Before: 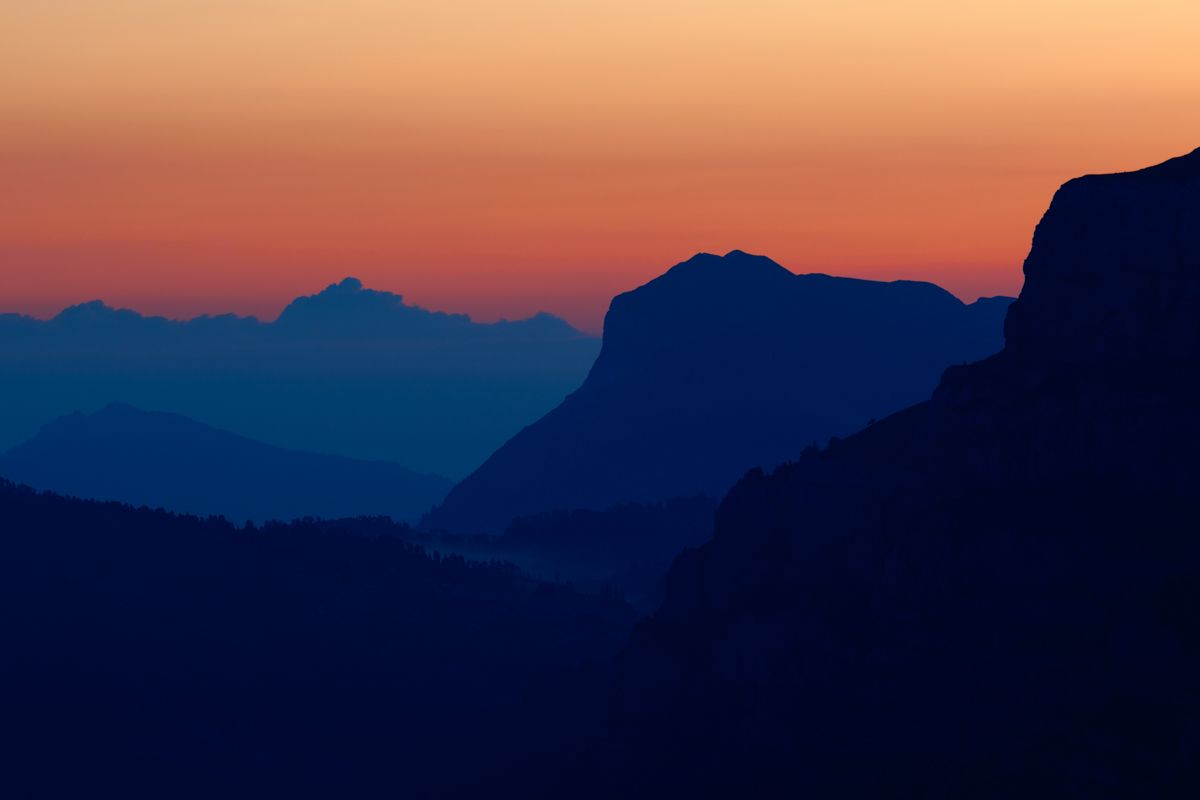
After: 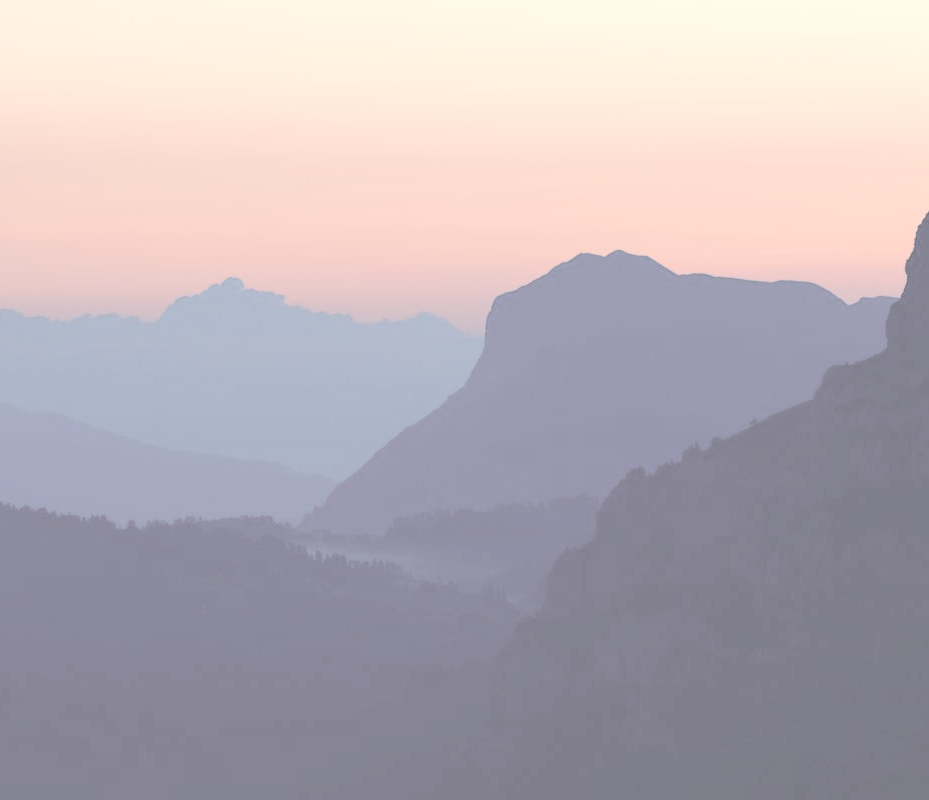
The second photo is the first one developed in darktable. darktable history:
exposure: black level correction 0, exposure 1.5 EV, compensate highlight preservation false
tone curve: curves: ch0 [(0, 0) (0.265, 0.253) (0.732, 0.751) (1, 1)], color space Lab, linked channels, preserve colors none
crop: left 9.88%, right 12.664%
contrast brightness saturation: contrast -0.32, brightness 0.75, saturation -0.78
